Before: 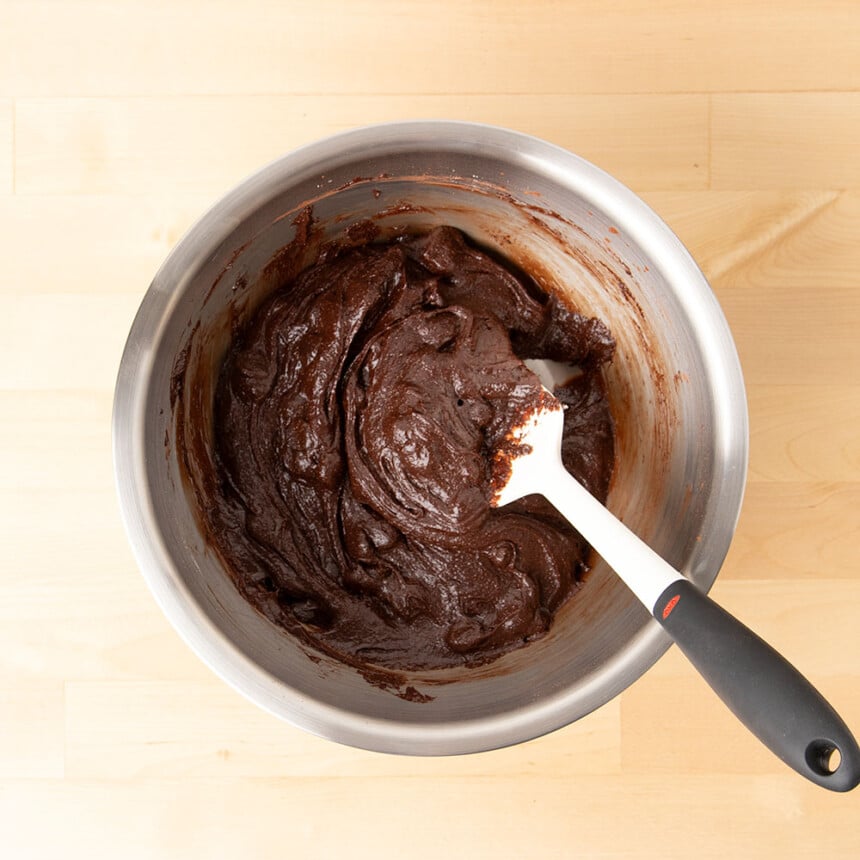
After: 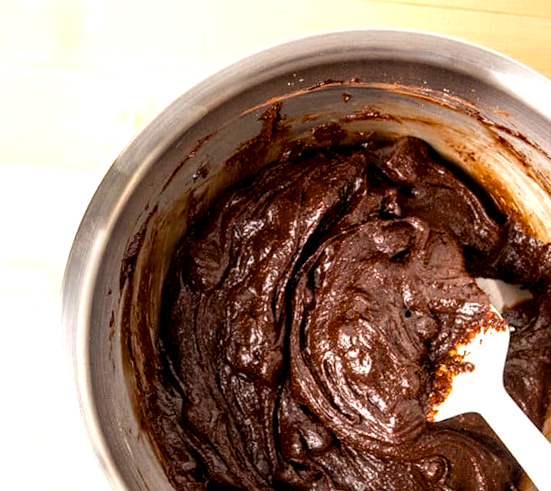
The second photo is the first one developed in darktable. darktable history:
crop and rotate: angle -5.92°, left 2.157%, top 6.959%, right 27.391%, bottom 30.313%
color balance rgb: perceptual saturation grading › global saturation 30.75%, perceptual brilliance grading › highlights 10.35%, perceptual brilliance grading › mid-tones 5.442%, global vibrance 20%
local contrast: highlights 63%, shadows 54%, detail 168%, midtone range 0.516
